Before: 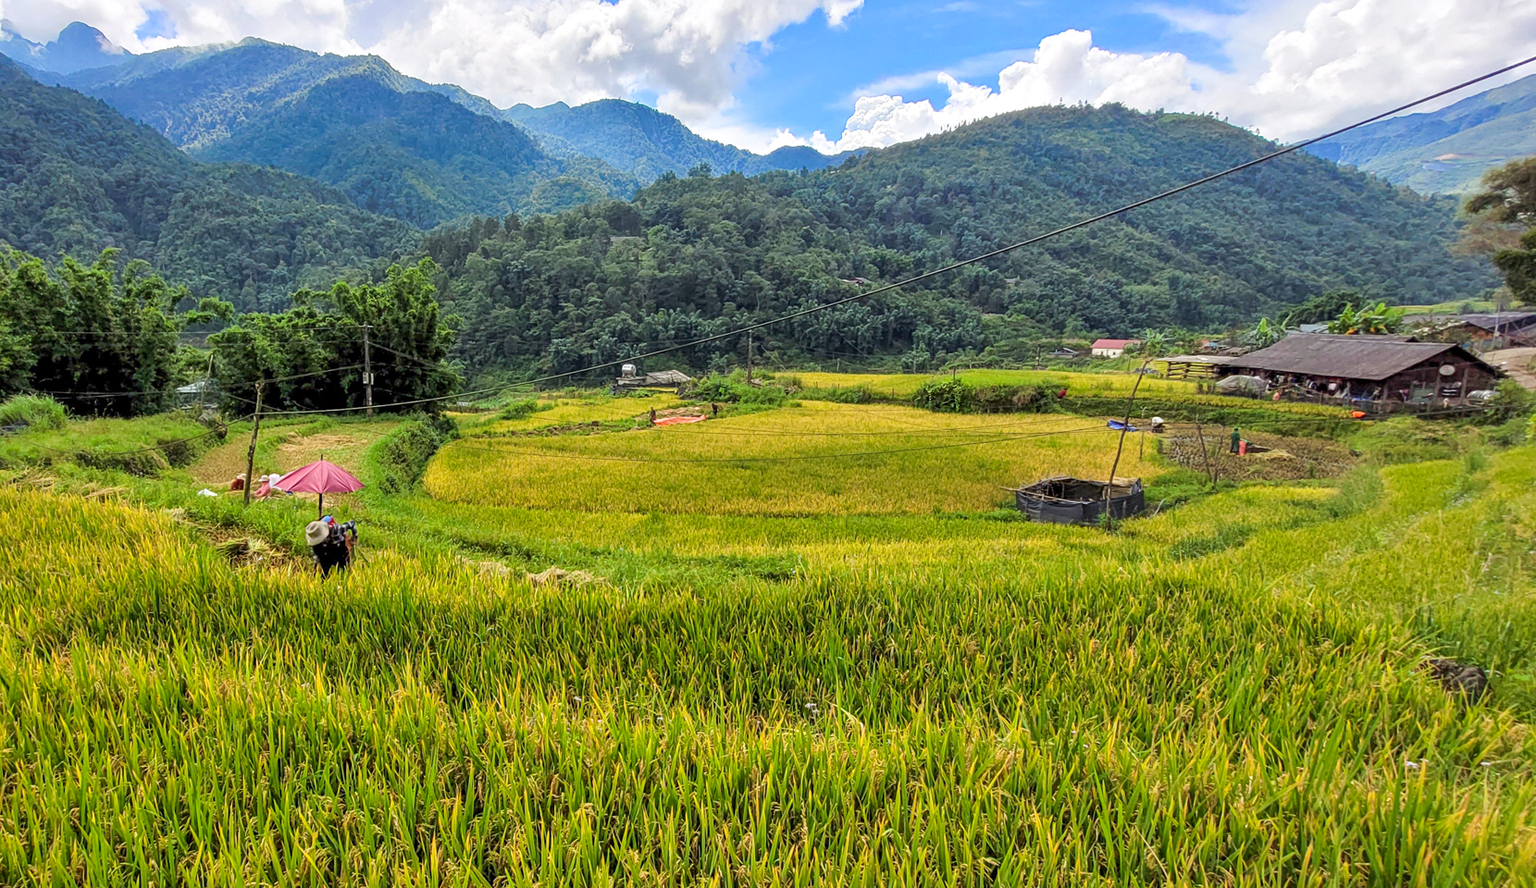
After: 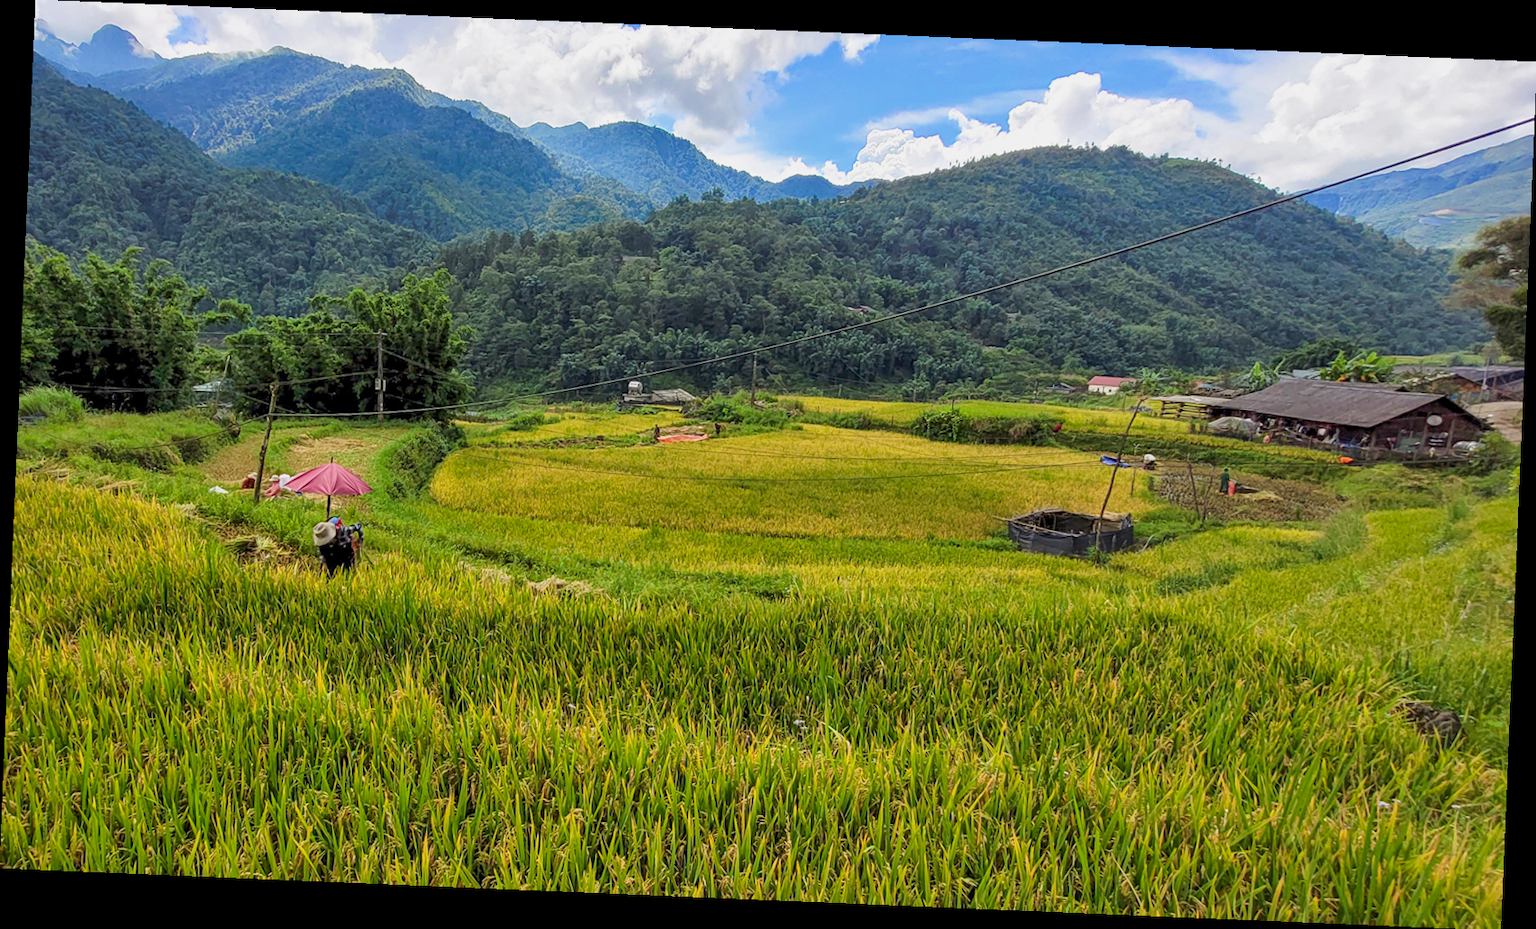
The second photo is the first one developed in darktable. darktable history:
crop and rotate: angle -2.38°
tone equalizer: -8 EV 0.22 EV, -7 EV 0.41 EV, -6 EV 0.38 EV, -5 EV 0.235 EV, -3 EV -0.264 EV, -2 EV -0.438 EV, -1 EV -0.399 EV, +0 EV -0.266 EV
tone curve: curves: ch0 [(0, 0) (0.003, 0.003) (0.011, 0.011) (0.025, 0.026) (0.044, 0.046) (0.069, 0.072) (0.1, 0.103) (0.136, 0.141) (0.177, 0.184) (0.224, 0.233) (0.277, 0.287) (0.335, 0.348) (0.399, 0.414) (0.468, 0.486) (0.543, 0.563) (0.623, 0.647) (0.709, 0.736) (0.801, 0.831) (0.898, 0.92) (1, 1)], preserve colors none
